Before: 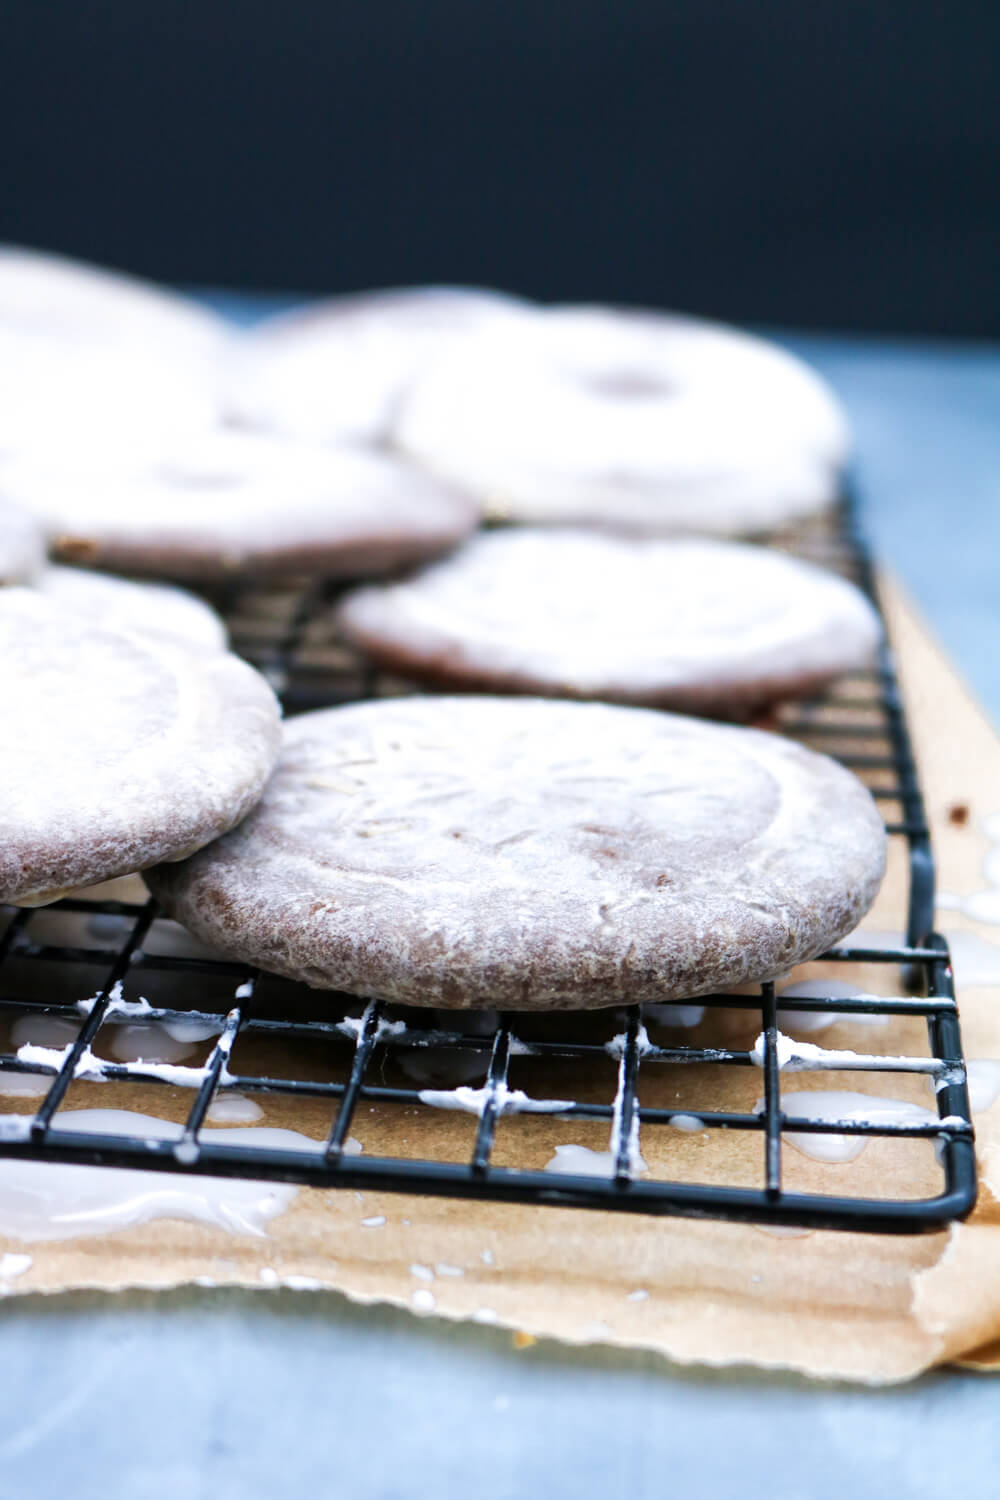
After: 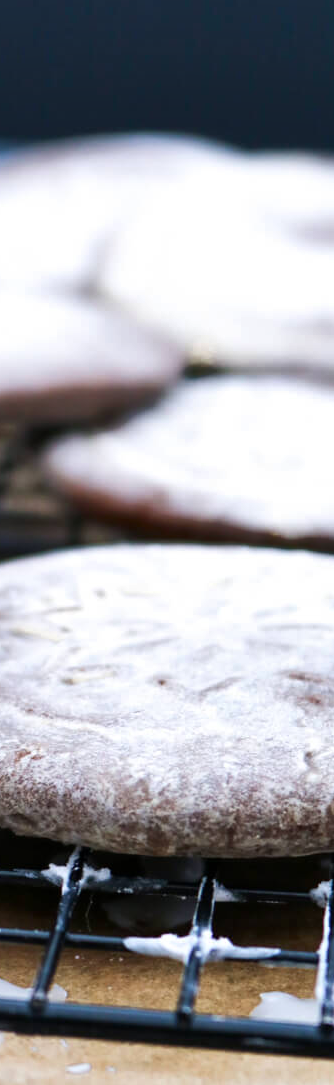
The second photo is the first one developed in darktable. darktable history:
shadows and highlights: soften with gaussian
contrast brightness saturation: contrast 0.078, saturation 0.021
crop and rotate: left 29.574%, top 10.24%, right 36.937%, bottom 17.384%
